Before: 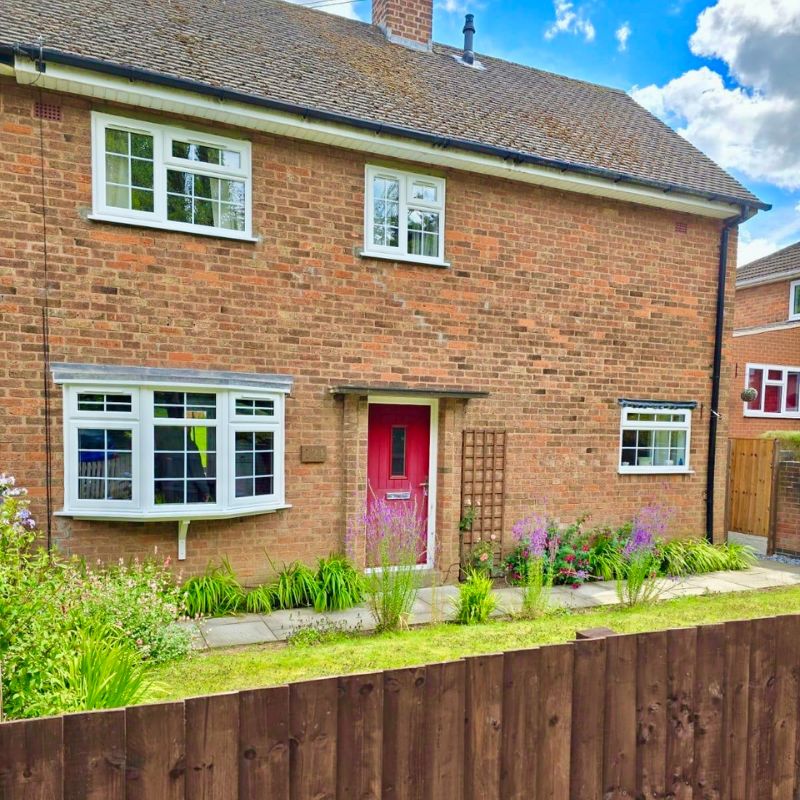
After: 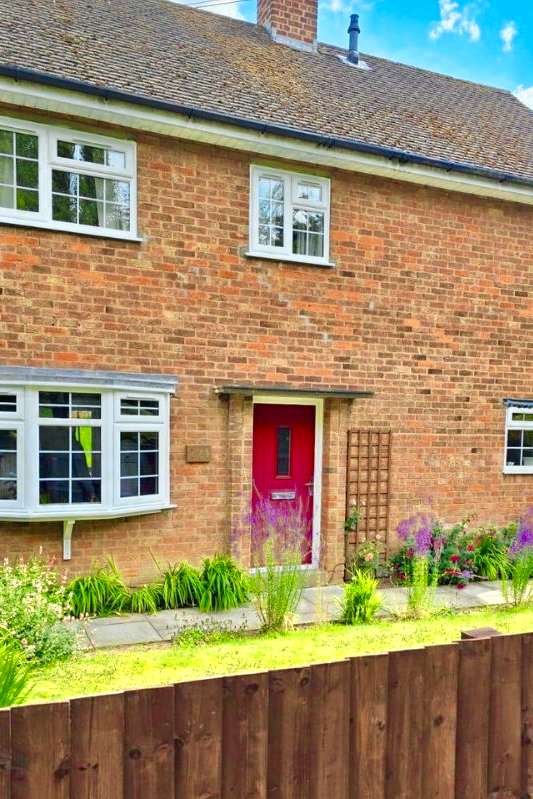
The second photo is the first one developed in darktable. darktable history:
crop and rotate: left 14.436%, right 18.898%
color zones: curves: ch0 [(0.004, 0.305) (0.261, 0.623) (0.389, 0.399) (0.708, 0.571) (0.947, 0.34)]; ch1 [(0.025, 0.645) (0.229, 0.584) (0.326, 0.551) (0.484, 0.262) (0.757, 0.643)]
